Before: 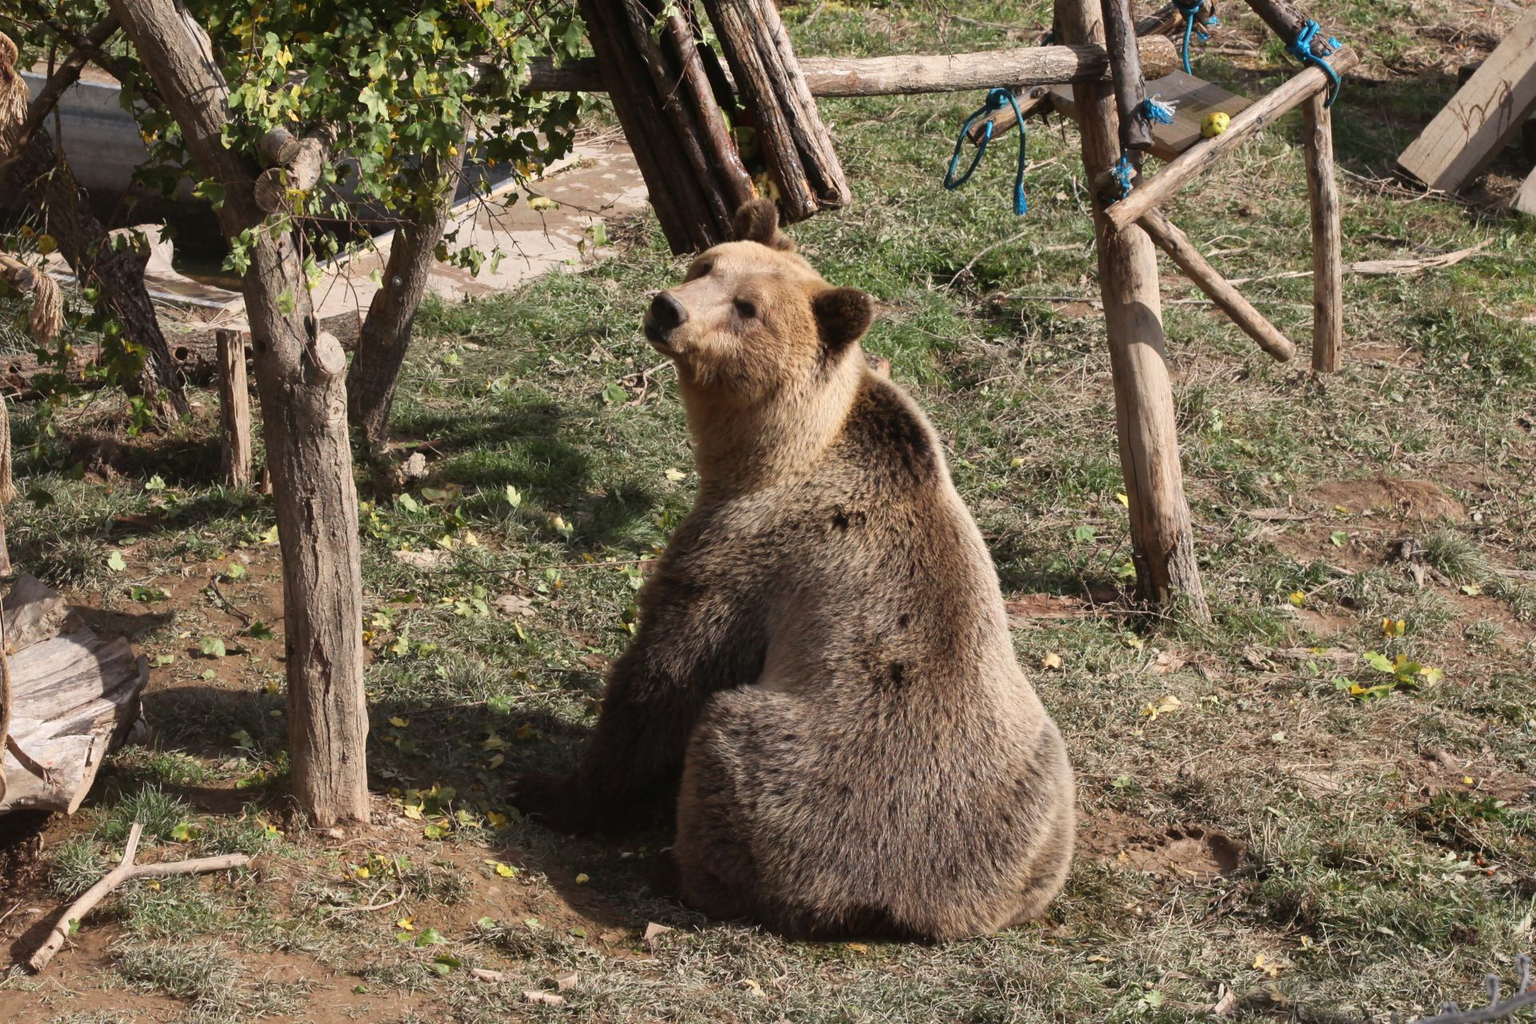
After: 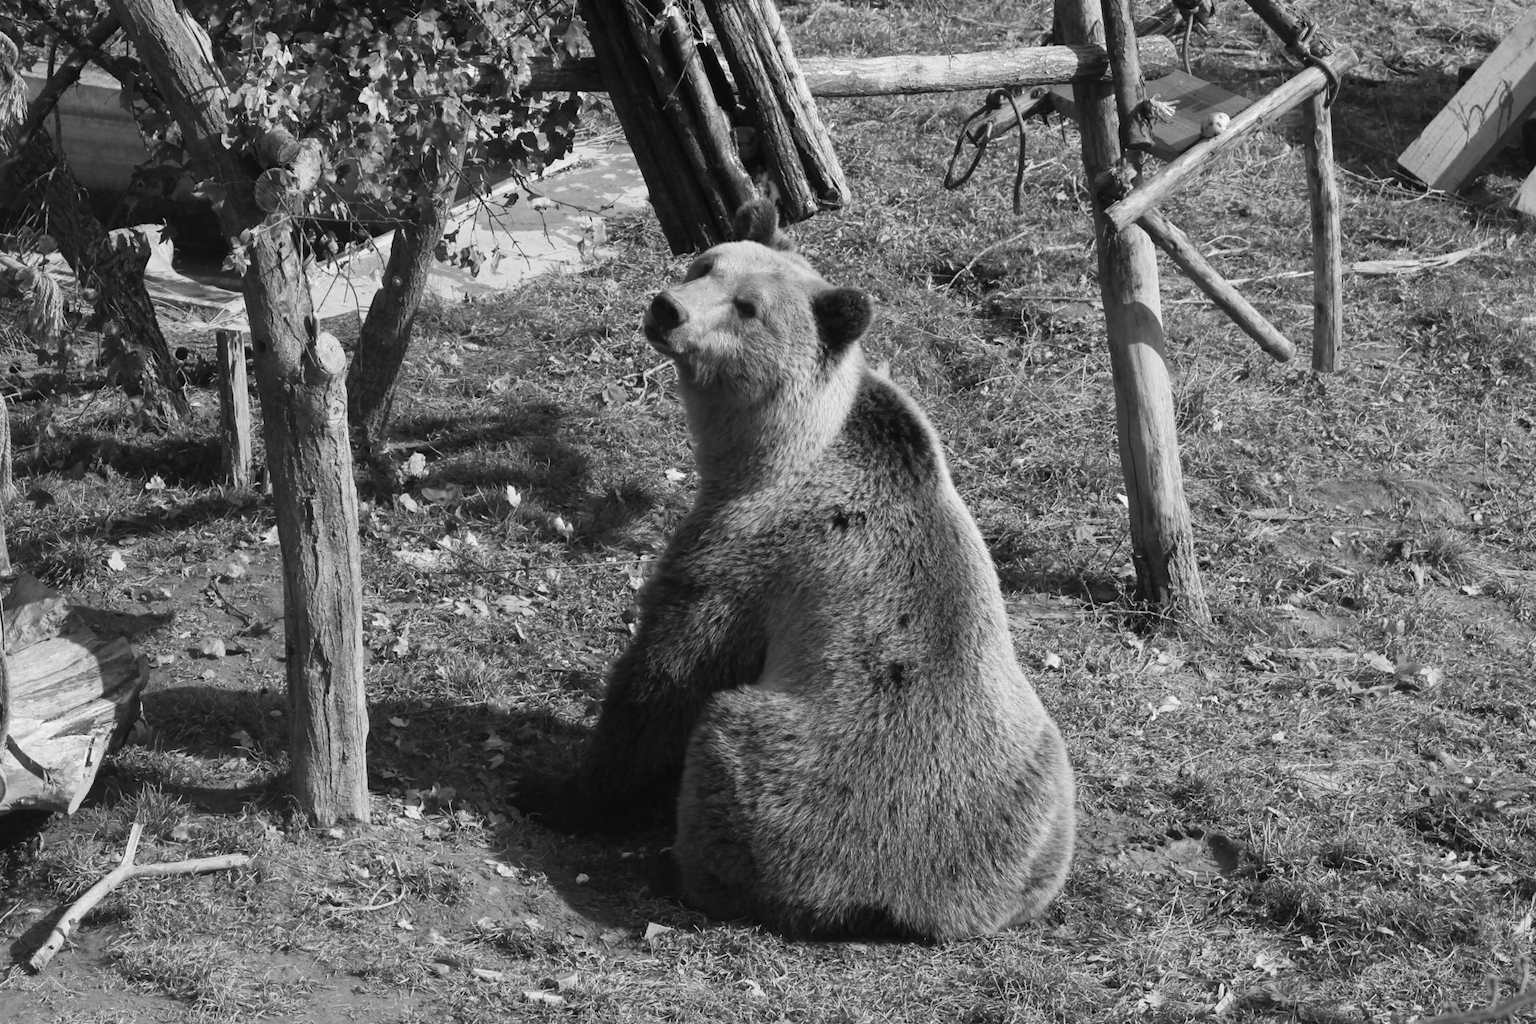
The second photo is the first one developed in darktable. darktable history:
monochrome: on, module defaults
color balance rgb: shadows lift › chroma 2%, shadows lift › hue 263°, highlights gain › chroma 8%, highlights gain › hue 84°, linear chroma grading › global chroma -15%, saturation formula JzAzBz (2021)
